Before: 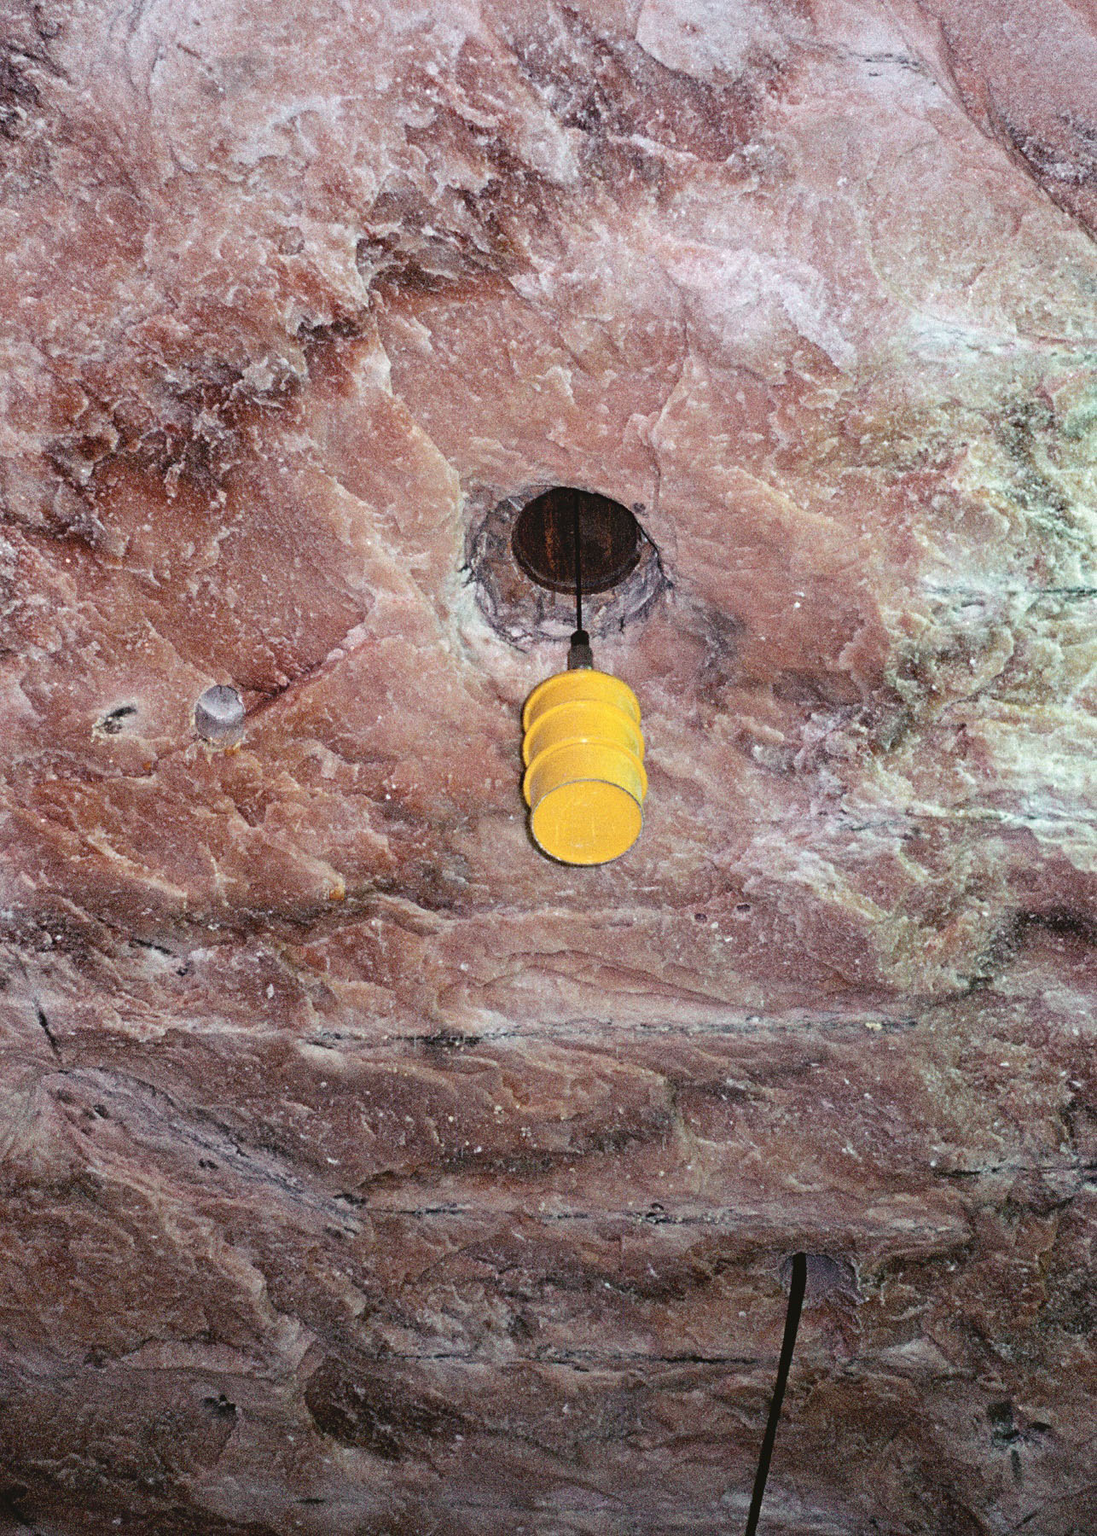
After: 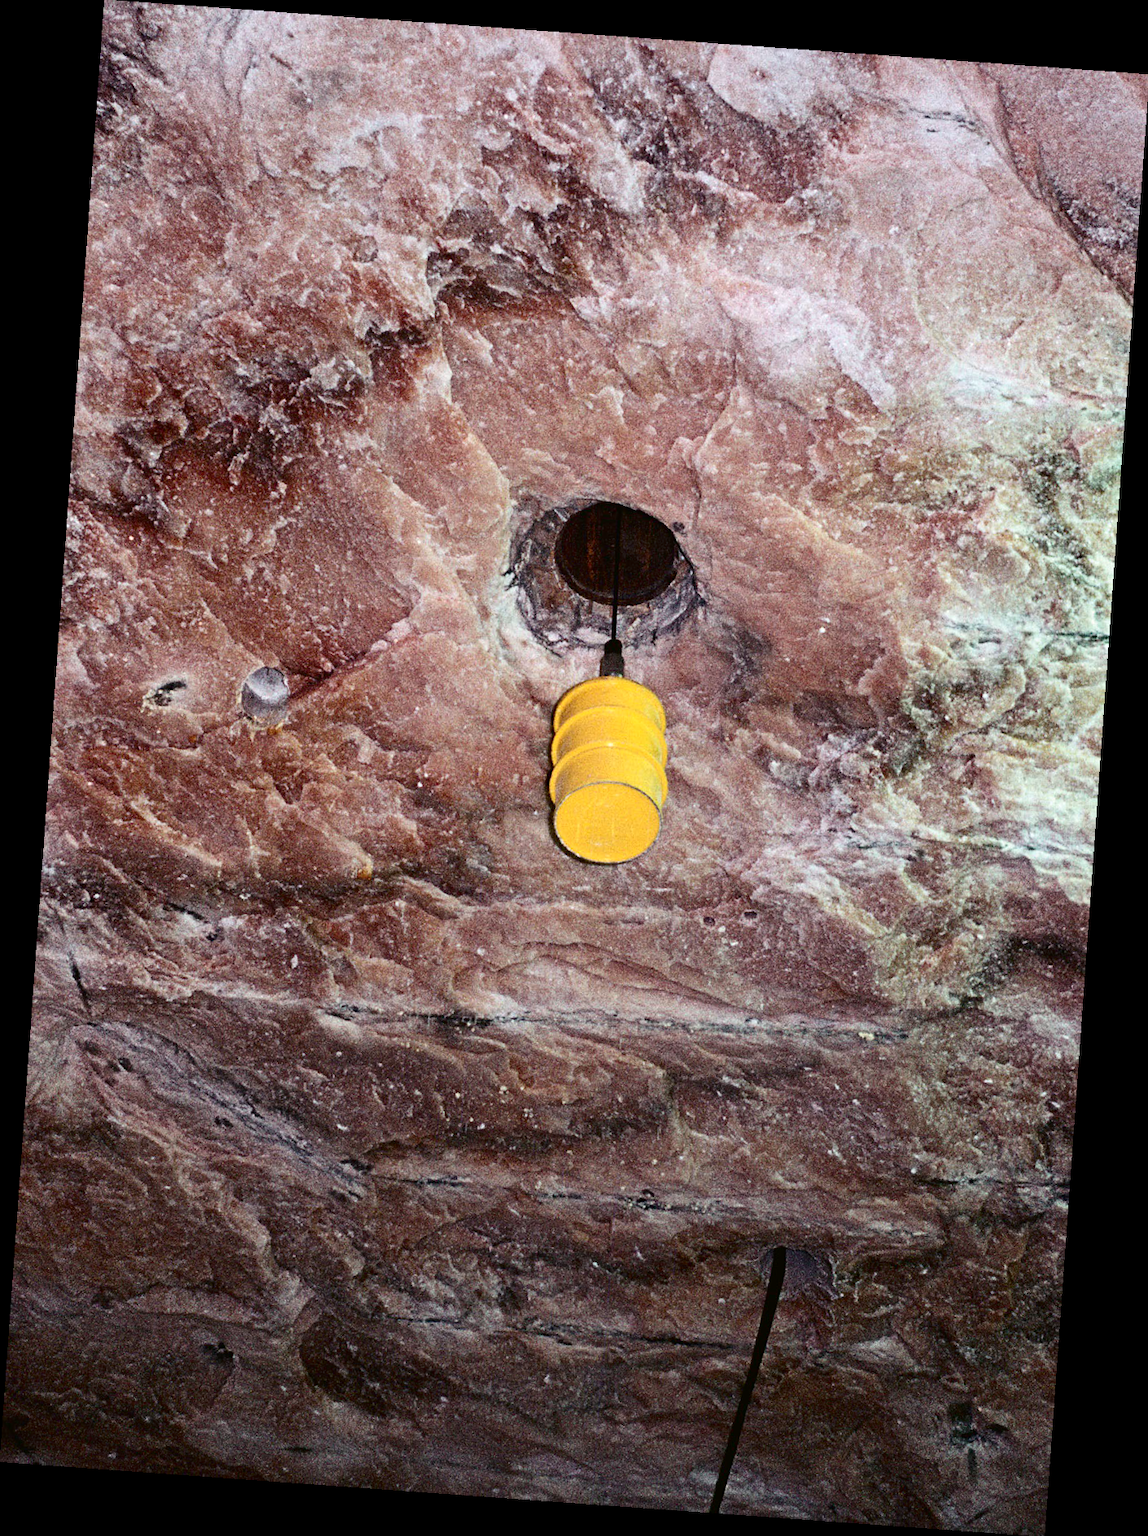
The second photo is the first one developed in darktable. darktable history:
rotate and perspective: rotation 4.1°, automatic cropping off
contrast brightness saturation: contrast 0.2, brightness -0.11, saturation 0.1
